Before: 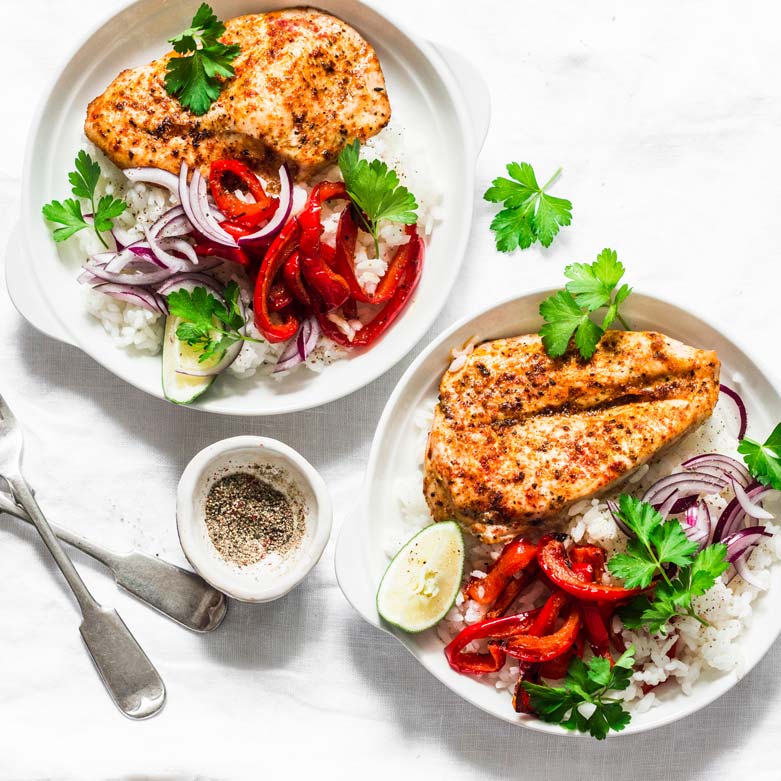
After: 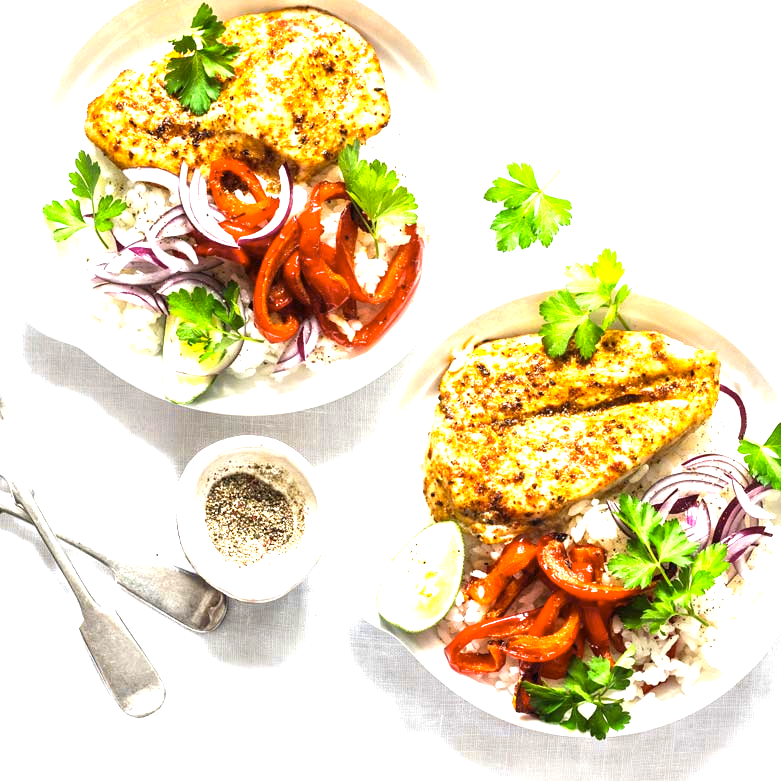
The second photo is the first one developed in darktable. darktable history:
exposure: black level correction 0, exposure 1.3 EV, compensate highlight preservation false
color contrast: green-magenta contrast 0.8, blue-yellow contrast 1.1, unbound 0
